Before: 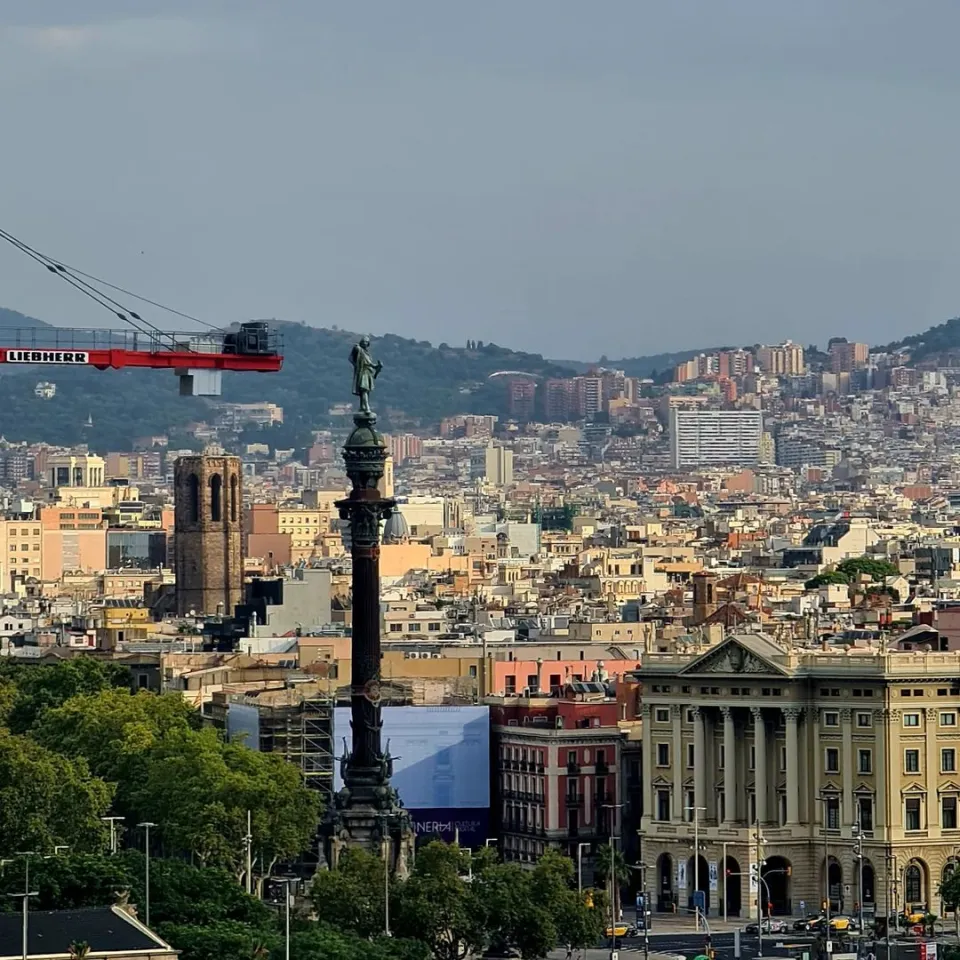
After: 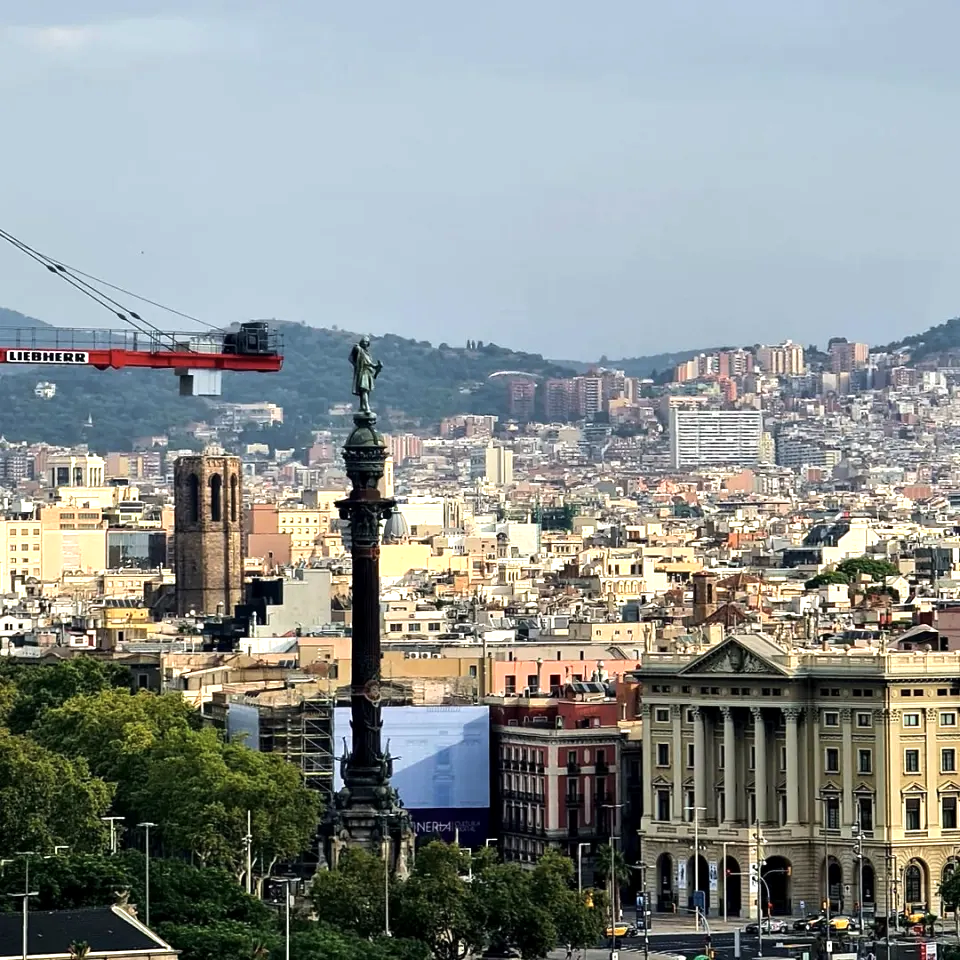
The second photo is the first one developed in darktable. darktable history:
exposure: black level correction 0.001, exposure 0.5 EV, compensate exposure bias true, compensate highlight preservation false
tone equalizer: -8 EV -0.417 EV, -7 EV -0.389 EV, -6 EV -0.333 EV, -5 EV -0.222 EV, -3 EV 0.222 EV, -2 EV 0.333 EV, -1 EV 0.389 EV, +0 EV 0.417 EV, edges refinement/feathering 500, mask exposure compensation -1.57 EV, preserve details no
contrast brightness saturation: saturation -0.1
